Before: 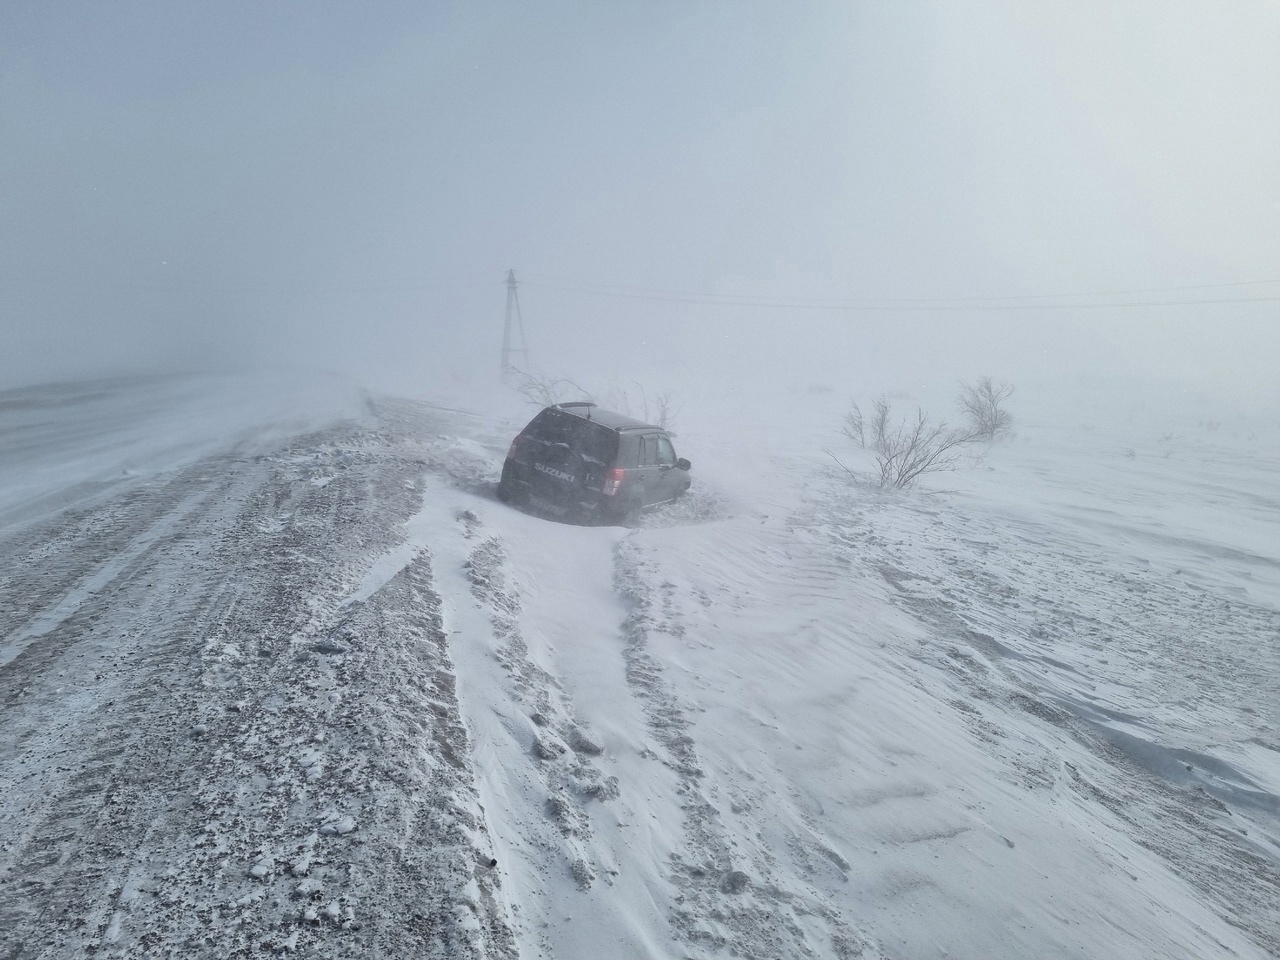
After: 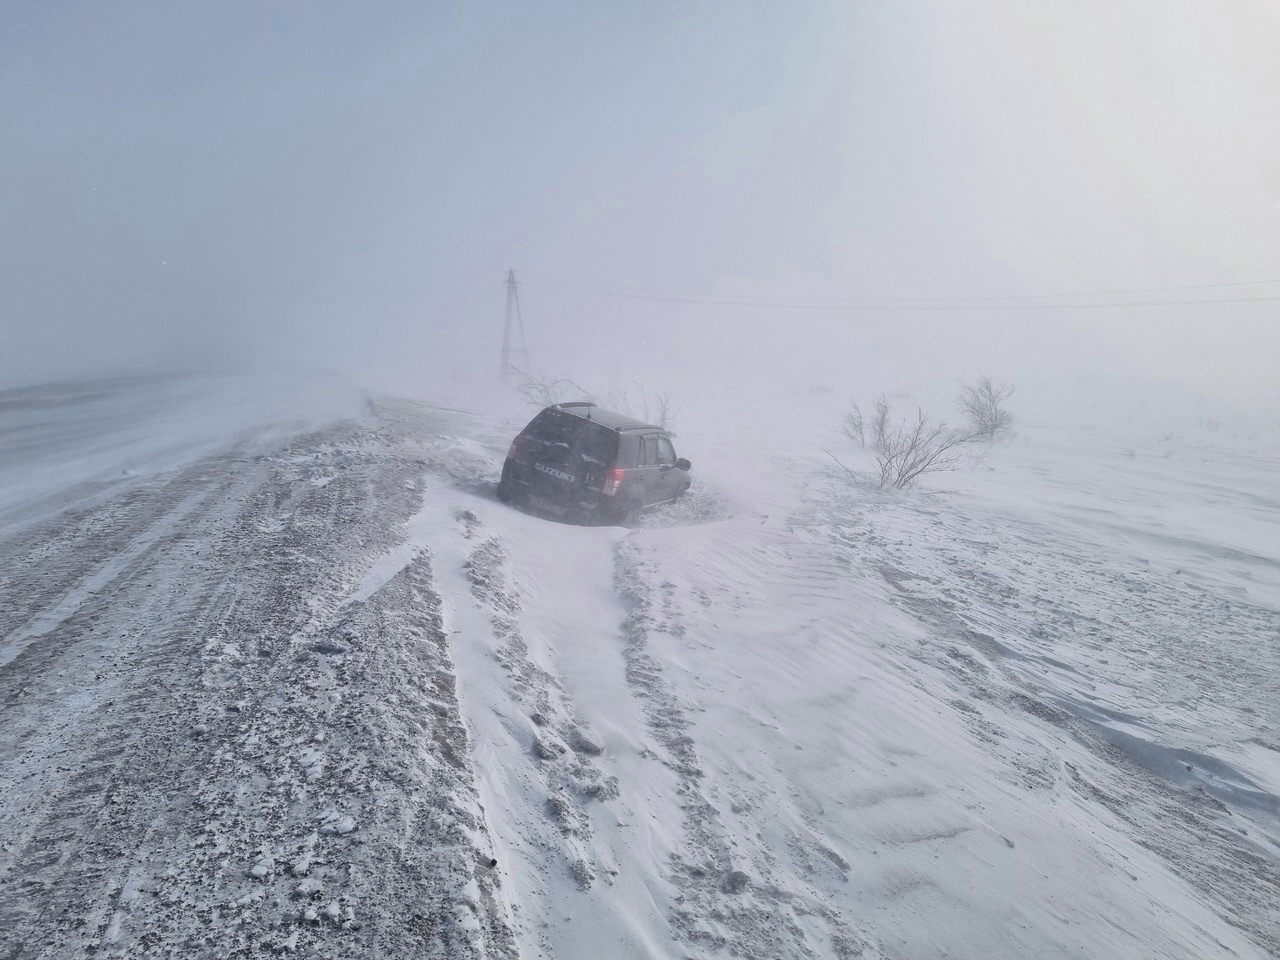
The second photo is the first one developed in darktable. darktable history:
color correction: highlights a* 3.25, highlights b* 1.89, saturation 1.24
